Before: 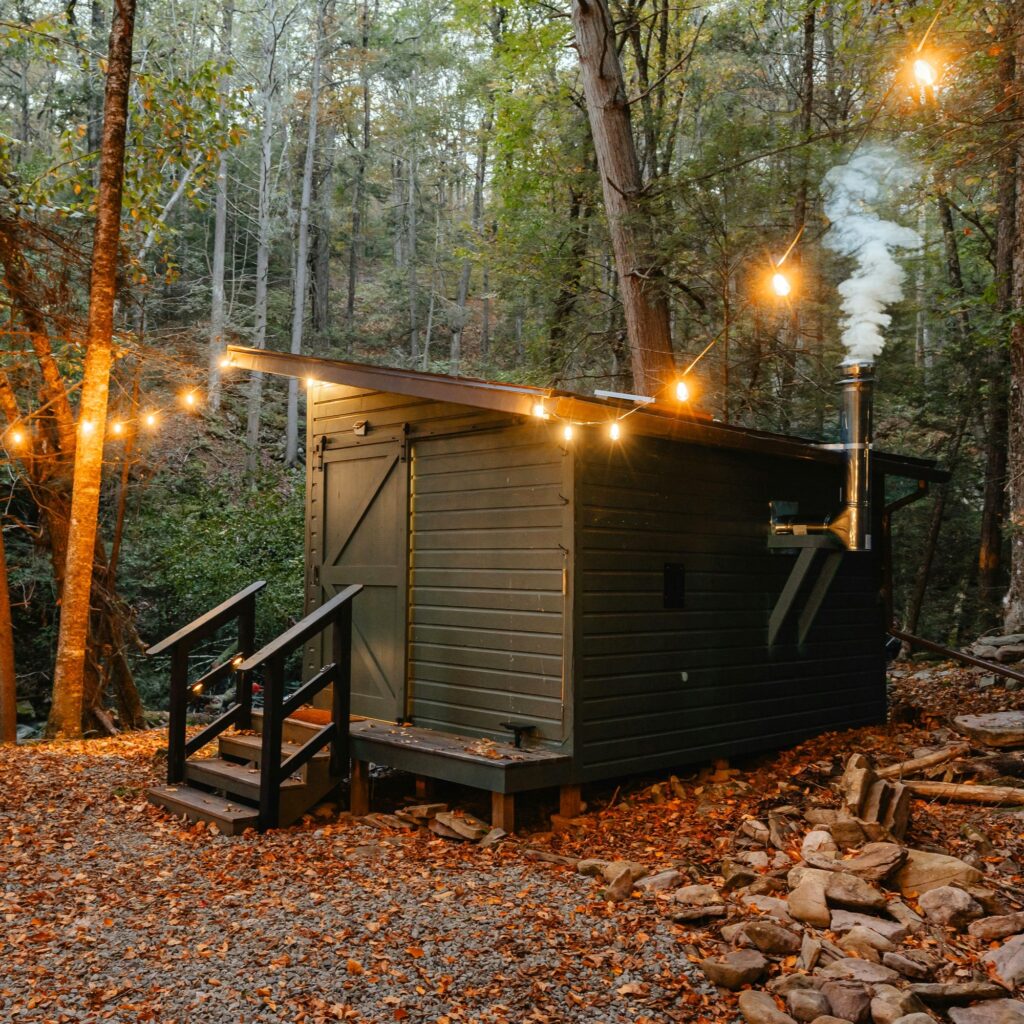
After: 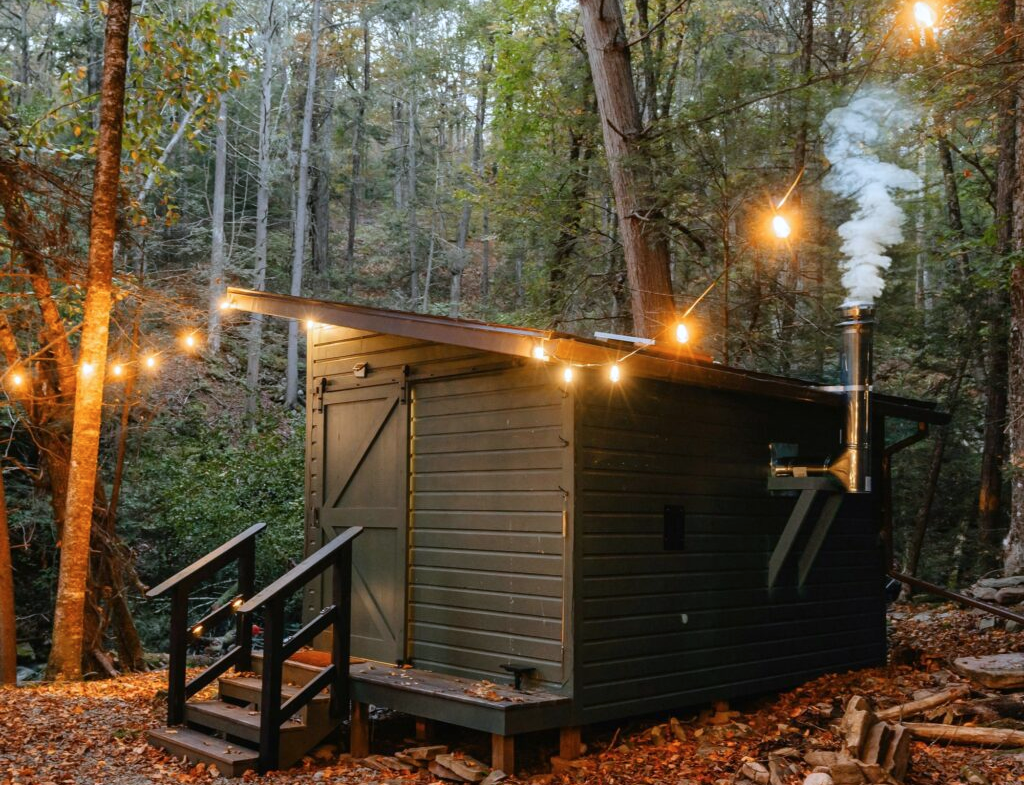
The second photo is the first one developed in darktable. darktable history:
color calibration: illuminant as shot in camera, x 0.358, y 0.373, temperature 4628.91 K
crop: top 5.667%, bottom 17.637%
